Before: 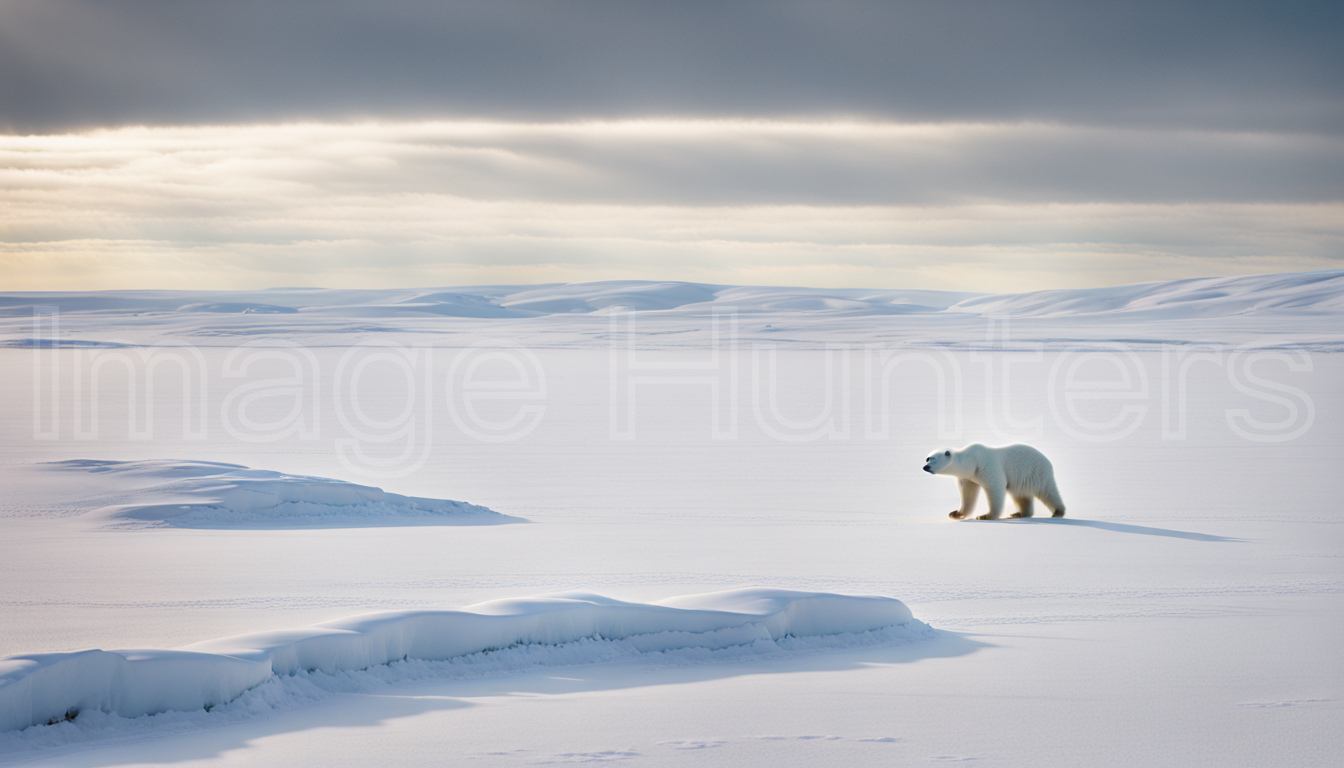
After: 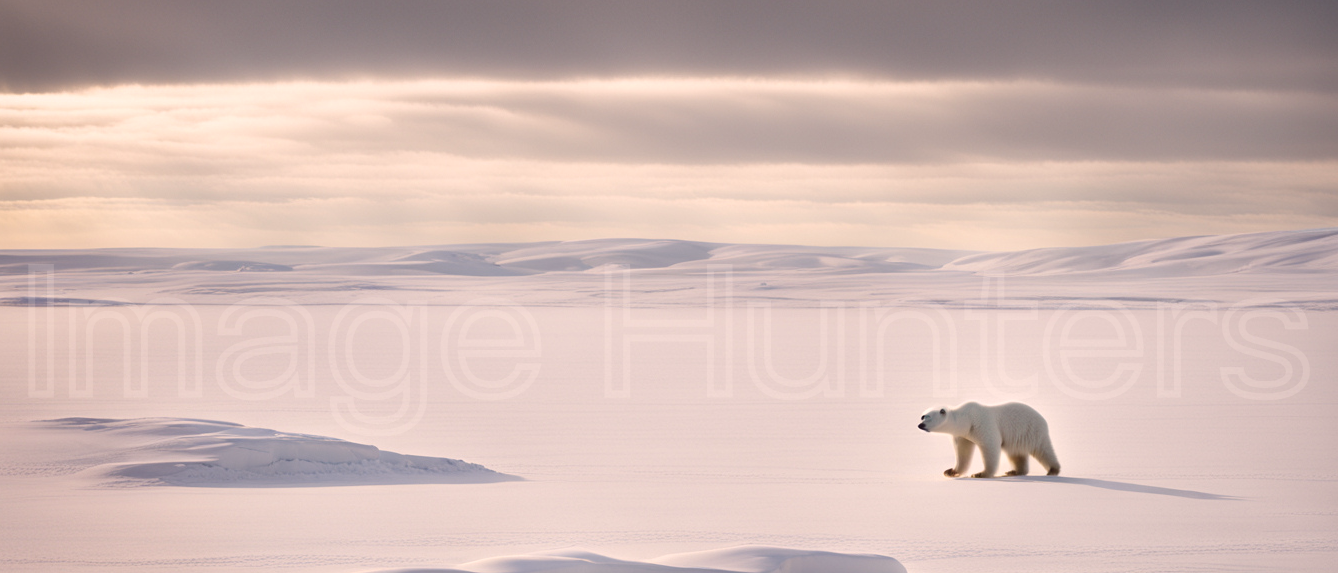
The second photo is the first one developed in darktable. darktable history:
color correction: highlights a* 10.2, highlights b* 9.65, shadows a* 8.86, shadows b* 8.42, saturation 0.774
crop: left 0.397%, top 5.474%, bottom 19.835%
